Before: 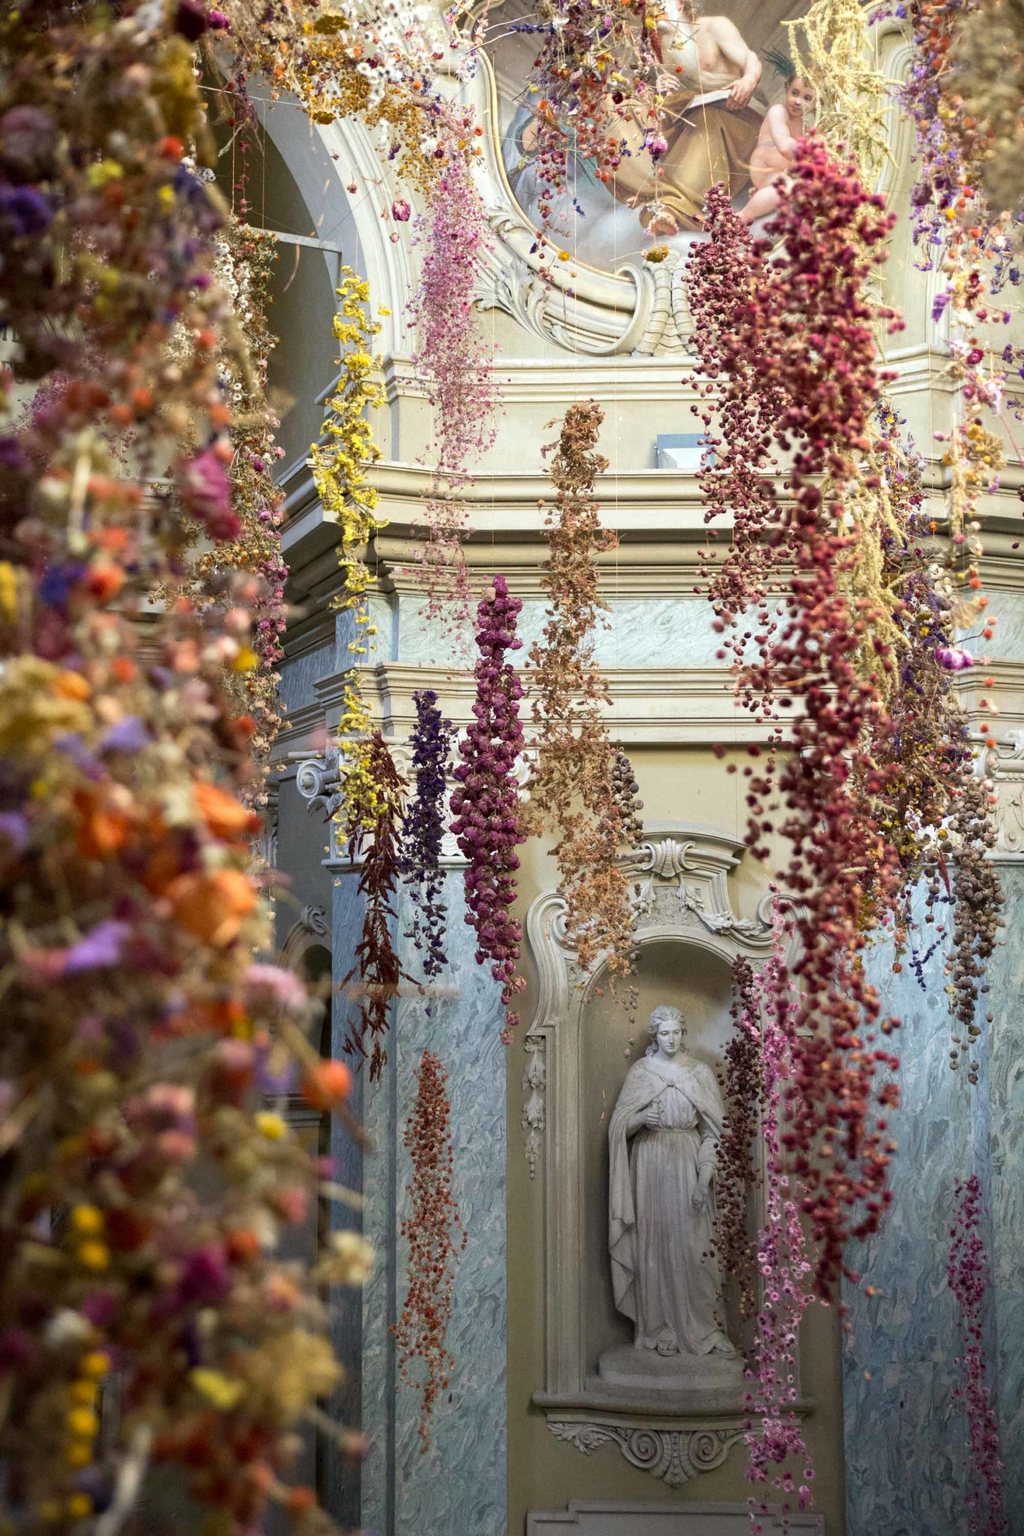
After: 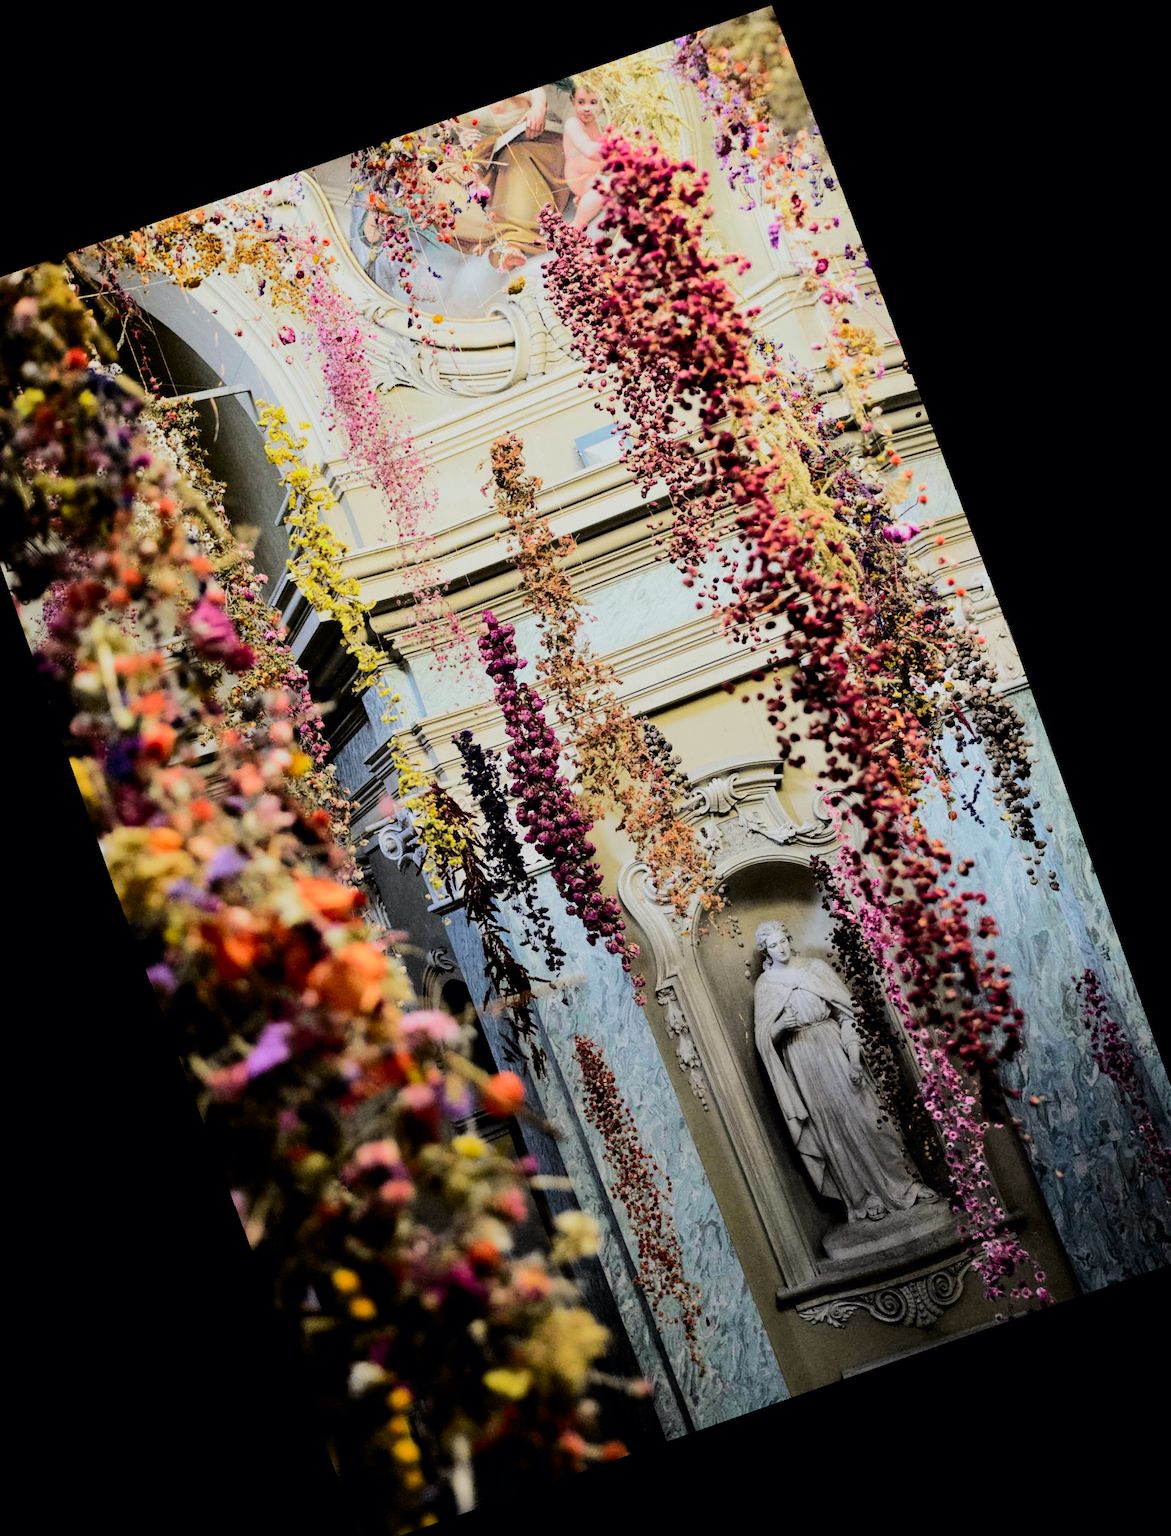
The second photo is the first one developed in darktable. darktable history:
rotate and perspective: rotation -1.32°, lens shift (horizontal) -0.031, crop left 0.015, crop right 0.985, crop top 0.047, crop bottom 0.982
tone curve: curves: ch0 [(0, 0) (0.126, 0.086) (0.338, 0.327) (0.494, 0.55) (0.703, 0.762) (1, 1)]; ch1 [(0, 0) (0.346, 0.324) (0.45, 0.431) (0.5, 0.5) (0.522, 0.517) (0.55, 0.578) (1, 1)]; ch2 [(0, 0) (0.44, 0.424) (0.501, 0.499) (0.554, 0.563) (0.622, 0.667) (0.707, 0.746) (1, 1)], color space Lab, independent channels, preserve colors none
filmic rgb: black relative exposure -3.21 EV, white relative exposure 7.02 EV, hardness 1.46, contrast 1.35
crop and rotate: angle 19.43°, left 6.812%, right 4.125%, bottom 1.087%
